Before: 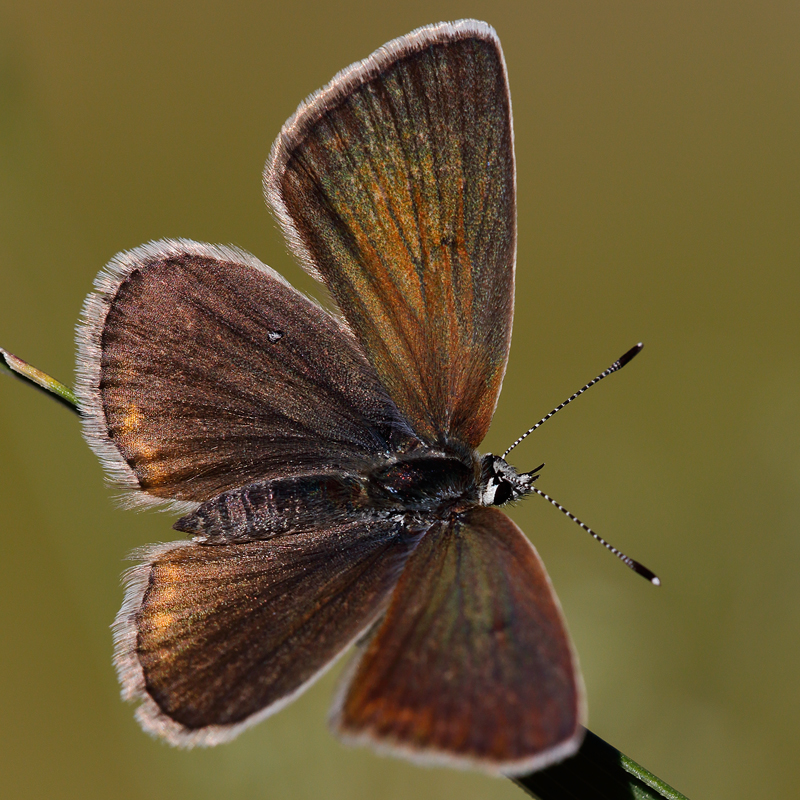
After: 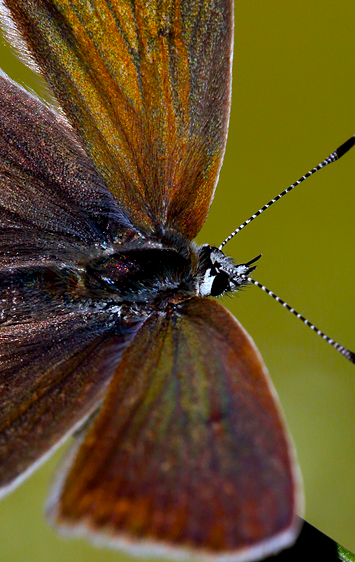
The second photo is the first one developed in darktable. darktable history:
color balance rgb: linear chroma grading › global chroma 15%, perceptual saturation grading › global saturation 30%
crop: left 35.432%, top 26.233%, right 20.145%, bottom 3.432%
white balance: red 0.924, blue 1.095
exposure: black level correction 0.003, exposure 0.383 EV, compensate highlight preservation false
